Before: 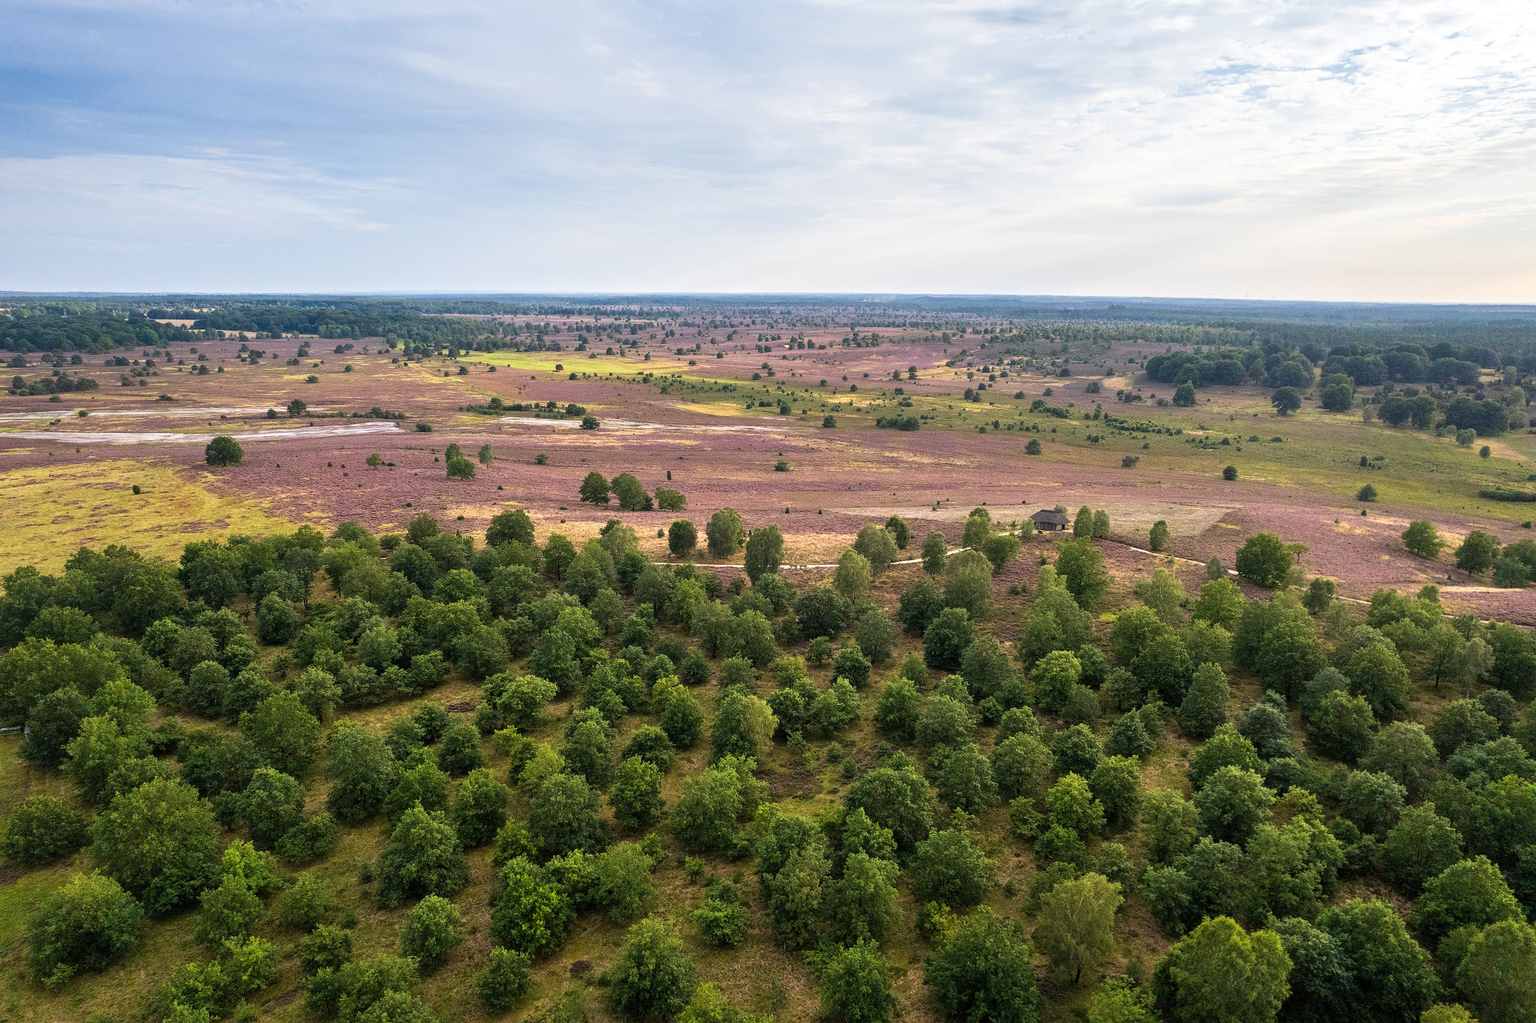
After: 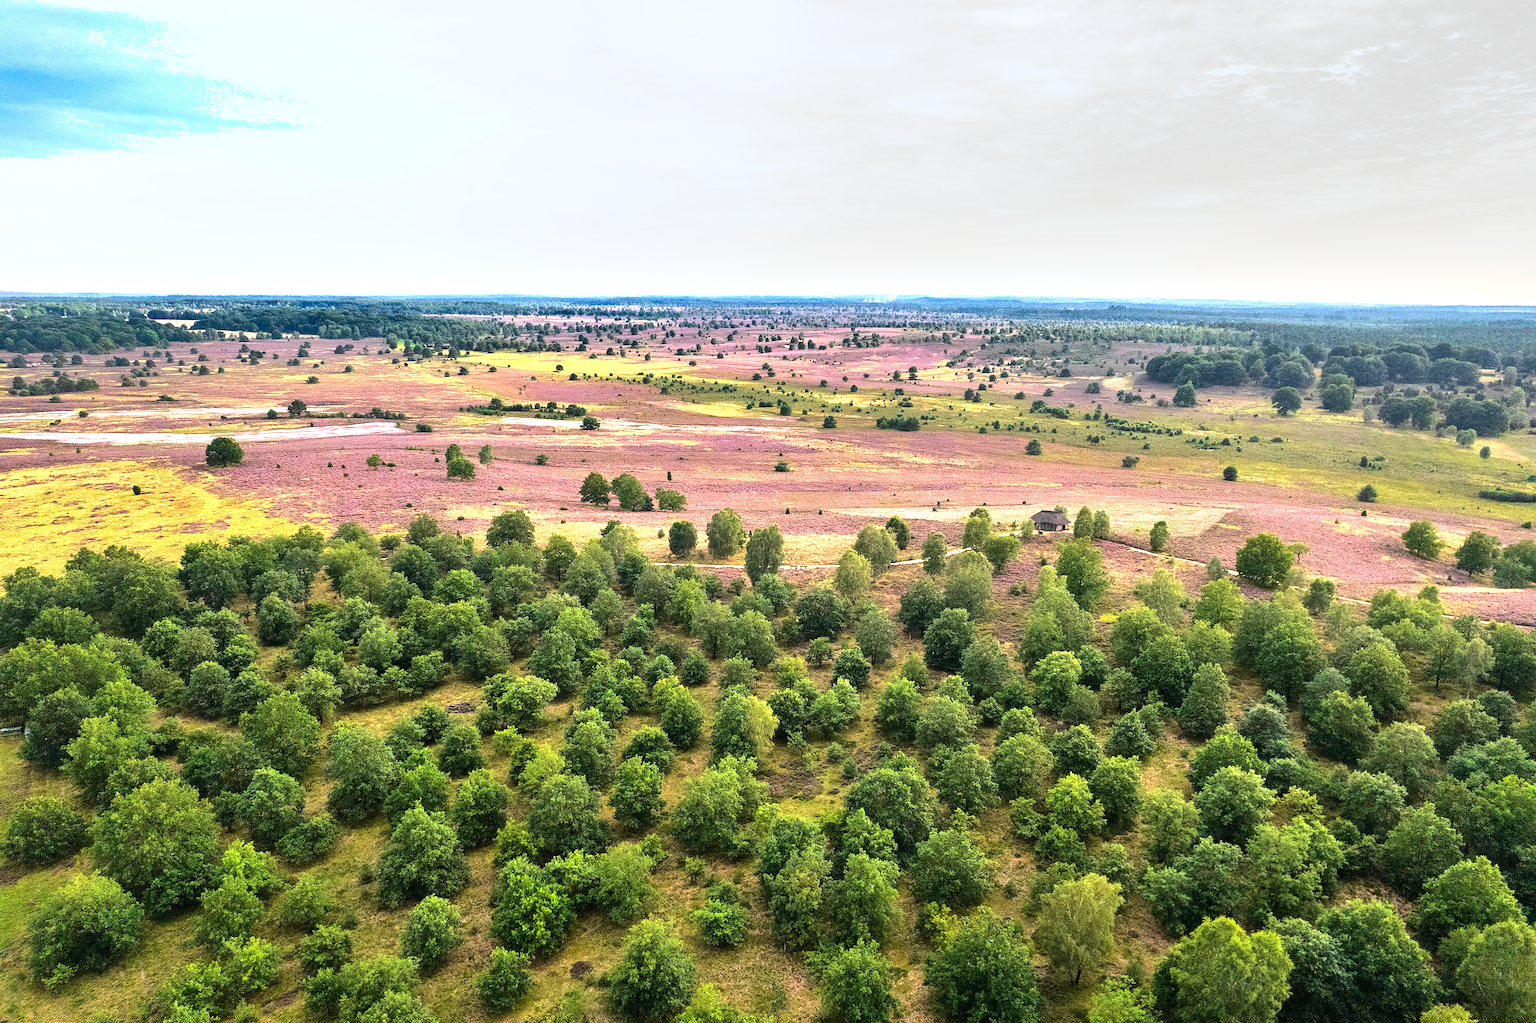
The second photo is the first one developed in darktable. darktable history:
shadows and highlights: shadows 22.48, highlights -49.04, soften with gaussian
exposure: black level correction 0, exposure 1.1 EV, compensate highlight preservation false
tone curve: curves: ch0 [(0, 0.01) (0.037, 0.032) (0.131, 0.108) (0.275, 0.256) (0.483, 0.512) (0.61, 0.665) (0.696, 0.742) (0.792, 0.819) (0.911, 0.925) (0.997, 0.995)]; ch1 [(0, 0) (0.308, 0.29) (0.425, 0.411) (0.492, 0.488) (0.507, 0.503) (0.53, 0.532) (0.573, 0.586) (0.683, 0.702) (0.746, 0.77) (1, 1)]; ch2 [(0, 0) (0.246, 0.233) (0.36, 0.352) (0.415, 0.415) (0.485, 0.487) (0.502, 0.504) (0.525, 0.518) (0.539, 0.539) (0.587, 0.594) (0.636, 0.652) (0.711, 0.729) (0.845, 0.855) (0.998, 0.977)], color space Lab, independent channels, preserve colors none
